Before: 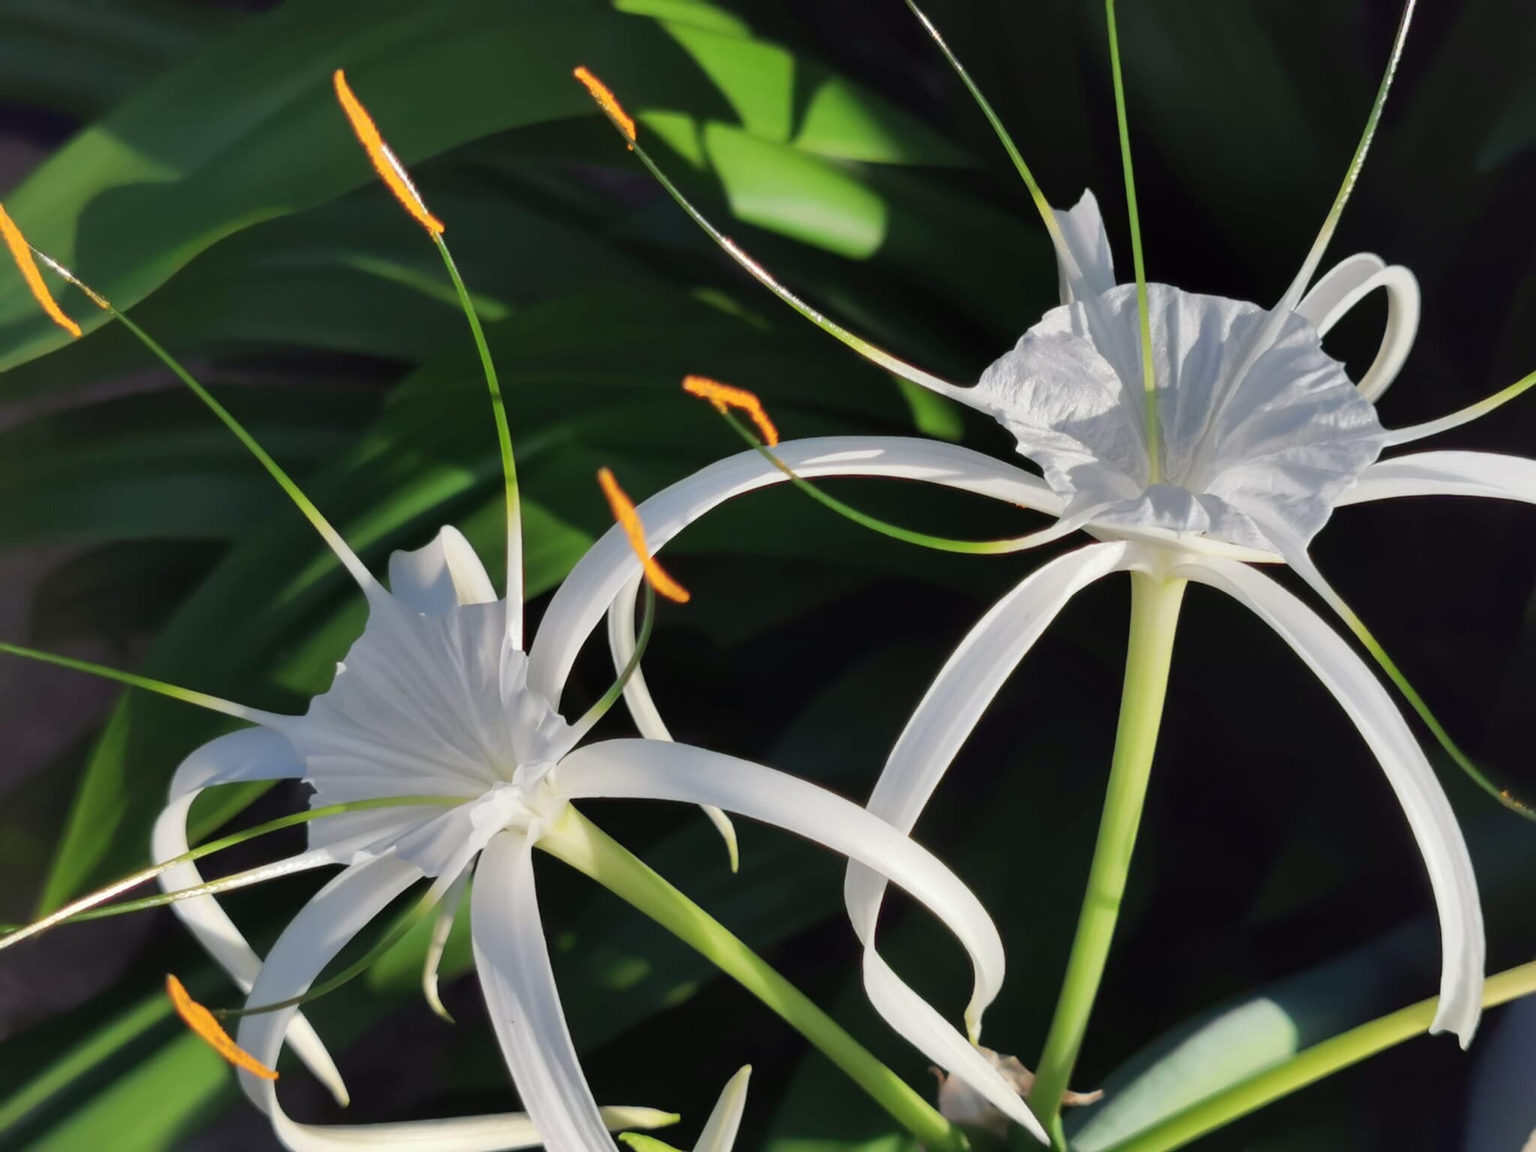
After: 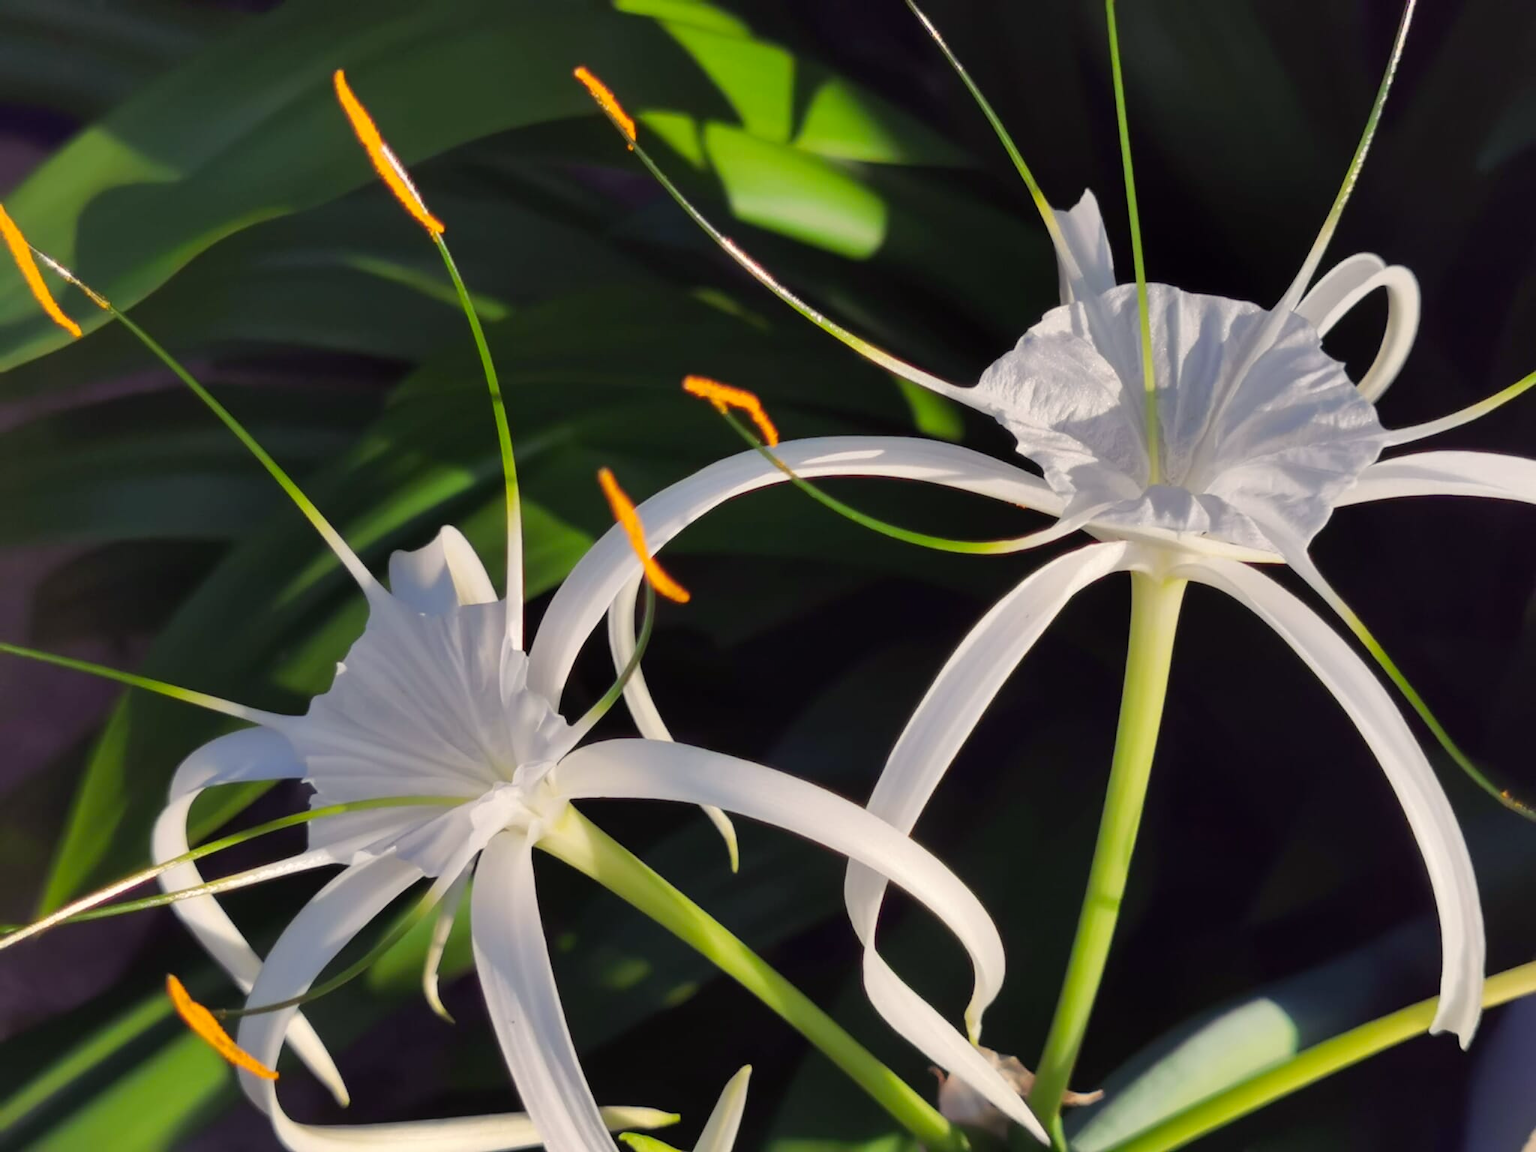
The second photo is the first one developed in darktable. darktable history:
color balance rgb: shadows lift › chroma 6.101%, shadows lift › hue 303.85°, highlights gain › chroma 1.699%, highlights gain › hue 54.92°, linear chroma grading › global chroma 15.07%, perceptual saturation grading › global saturation 0.874%
